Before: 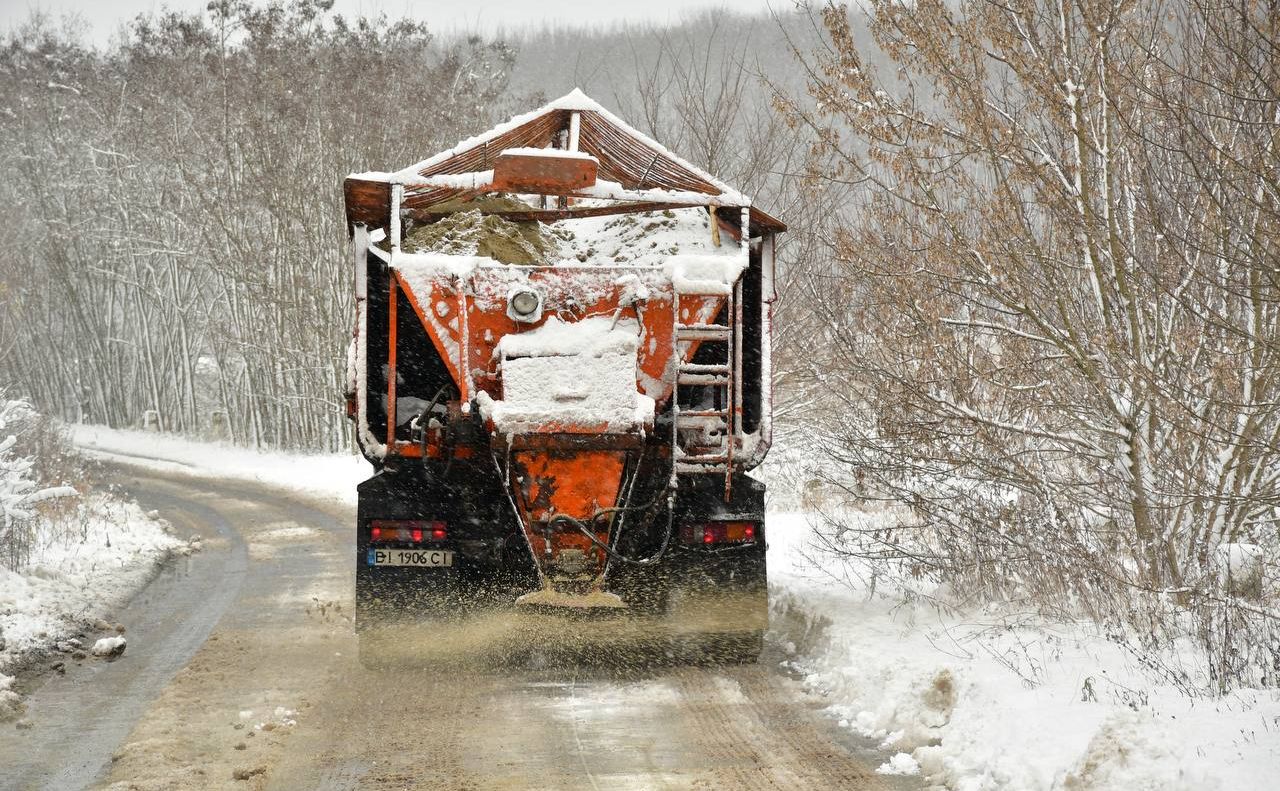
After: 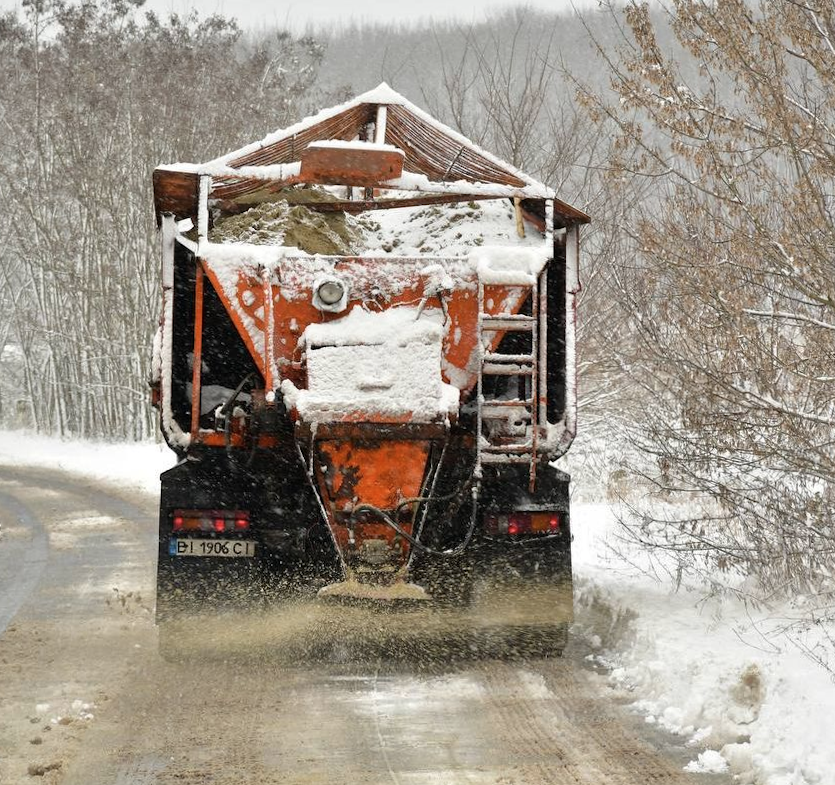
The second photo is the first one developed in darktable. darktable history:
crop and rotate: left 14.436%, right 18.898%
rotate and perspective: rotation 0.226°, lens shift (vertical) -0.042, crop left 0.023, crop right 0.982, crop top 0.006, crop bottom 0.994
contrast brightness saturation: saturation -0.1
